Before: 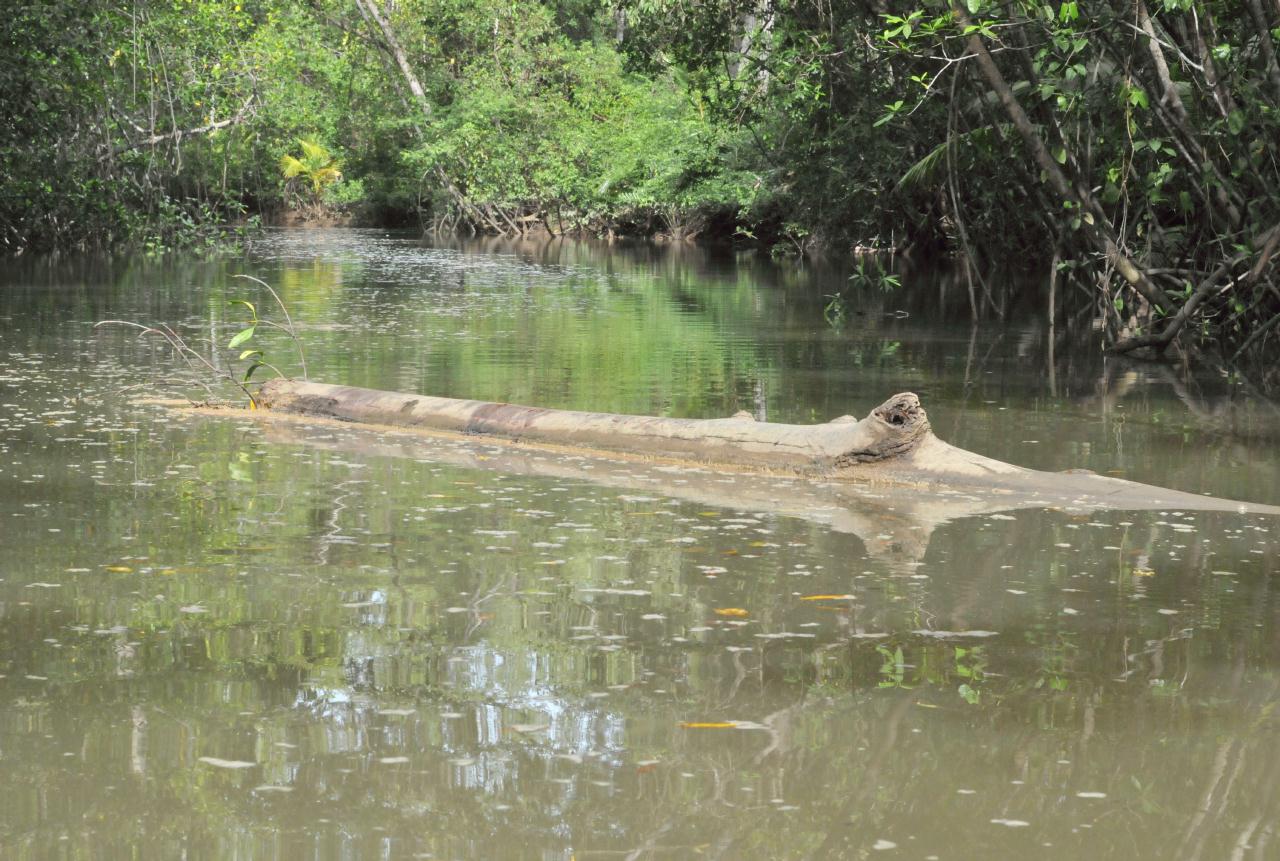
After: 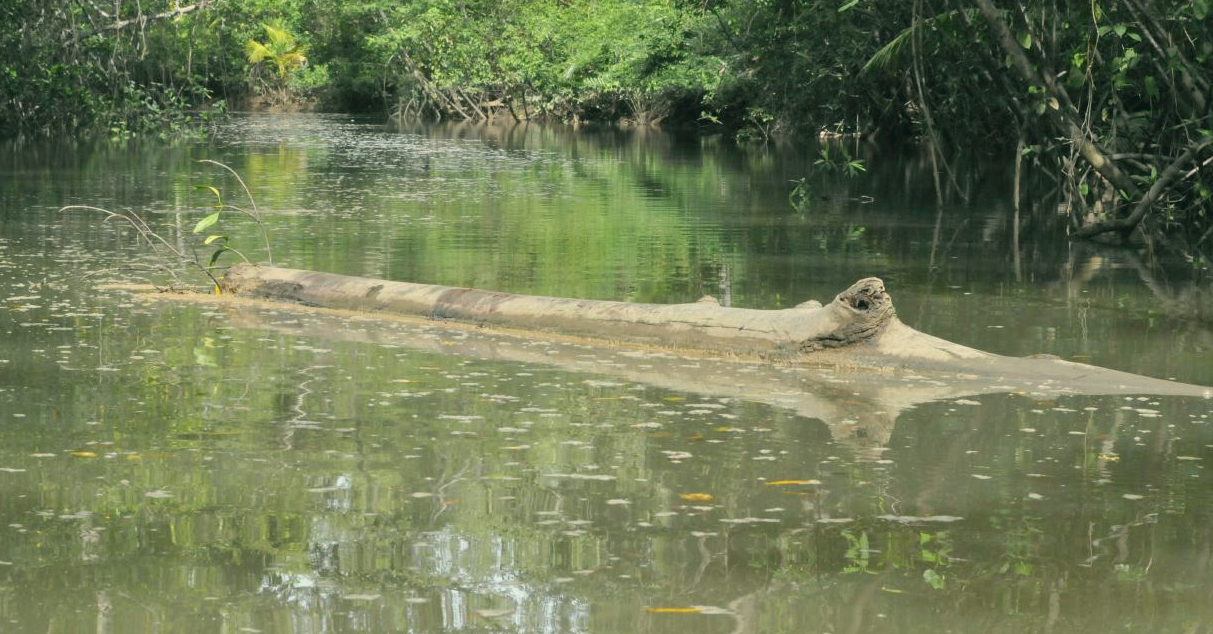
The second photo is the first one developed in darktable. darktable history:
contrast brightness saturation: contrast -0.077, brightness -0.033, saturation -0.115
color correction: highlights a* -0.477, highlights b* 9.57, shadows a* -8.82, shadows b* 0.528
crop and rotate: left 2.808%, top 13.466%, right 2.399%, bottom 12.796%
